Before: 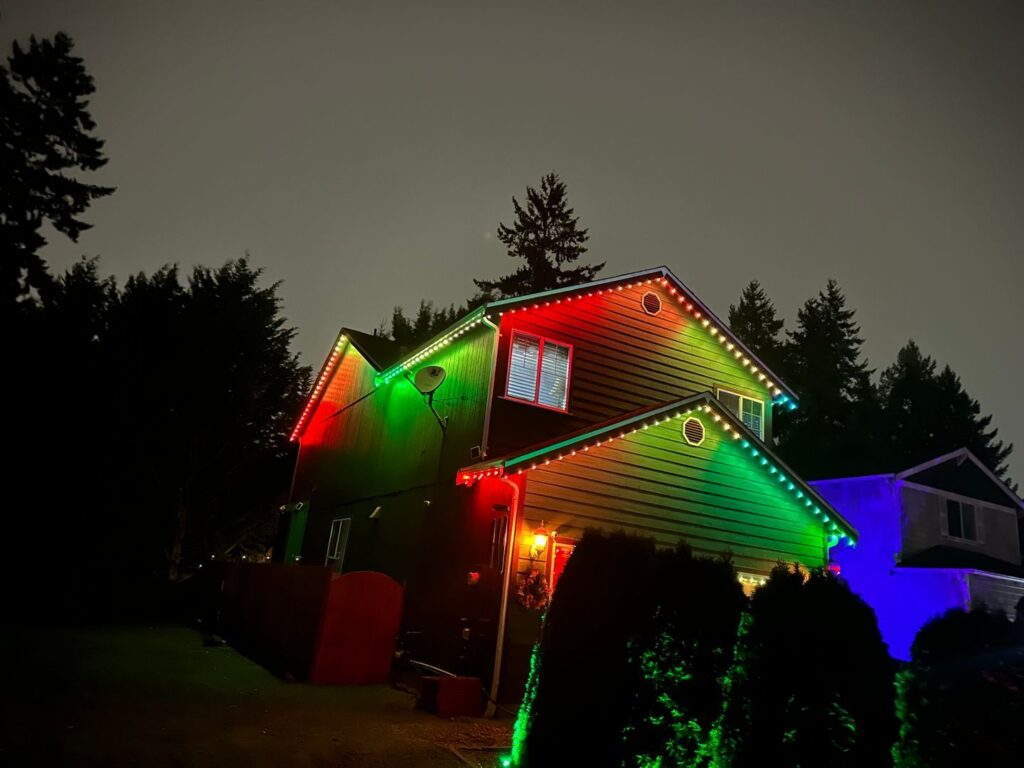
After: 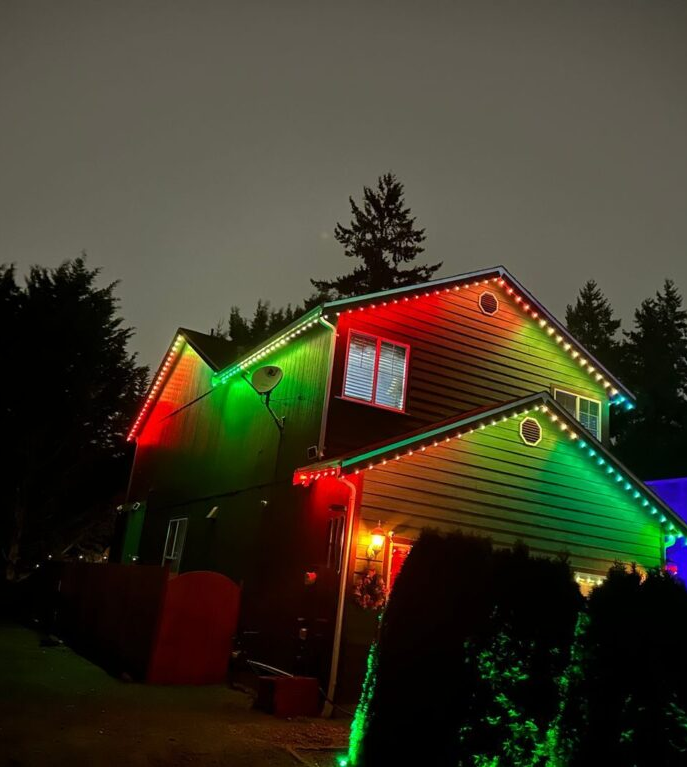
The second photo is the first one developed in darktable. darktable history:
crop and rotate: left 16.013%, right 16.806%
